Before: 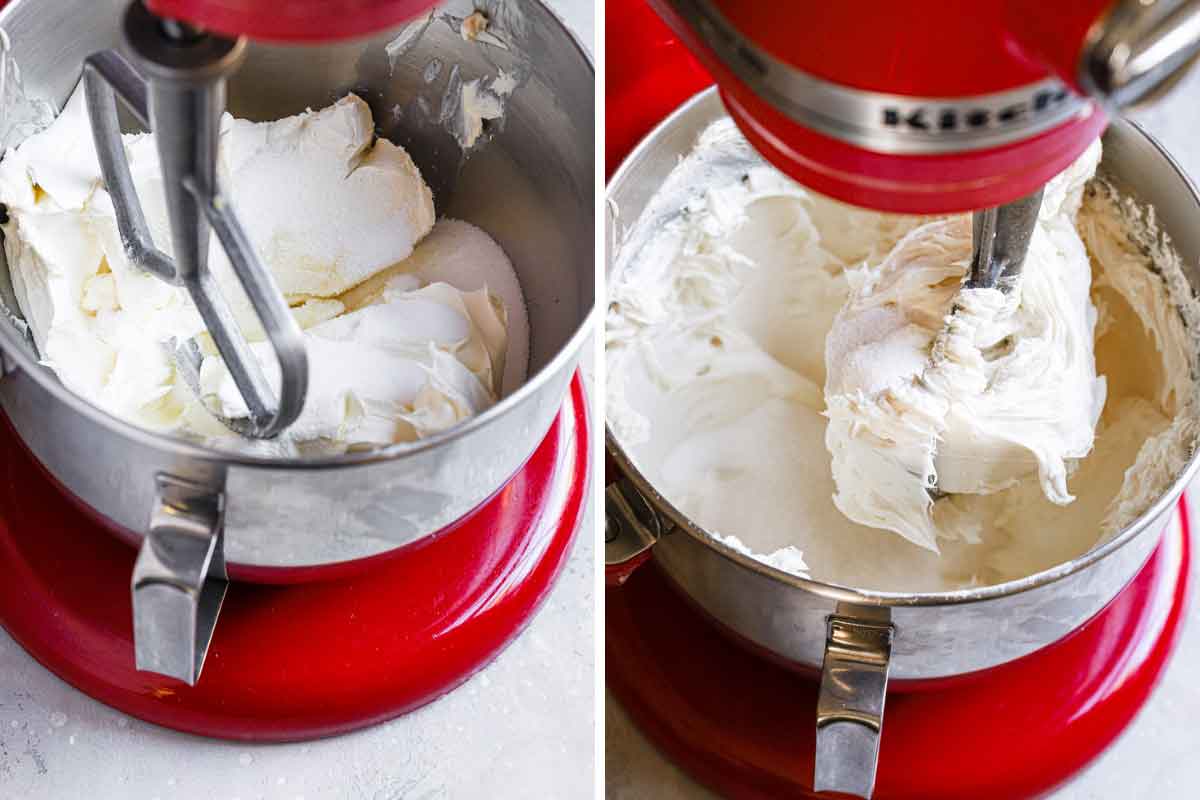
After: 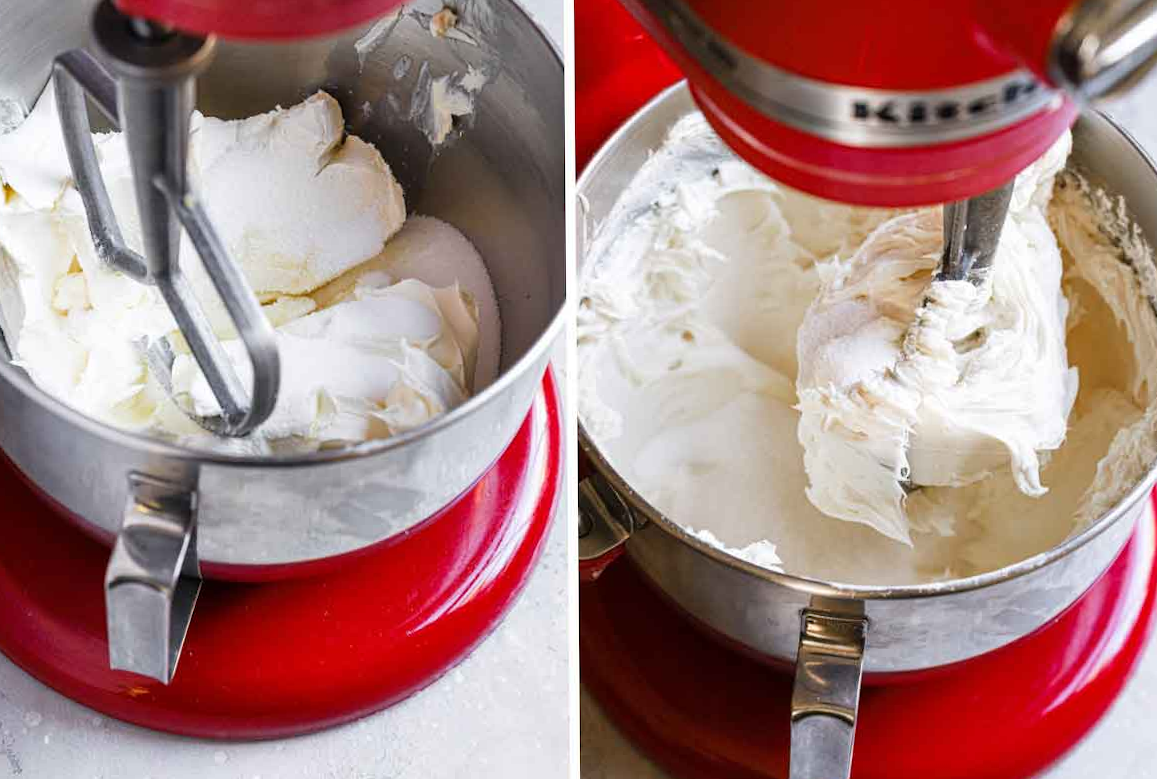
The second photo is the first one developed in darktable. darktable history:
crop and rotate: left 1.774%, right 0.633%, bottom 1.28%
rotate and perspective: rotation -0.45°, automatic cropping original format, crop left 0.008, crop right 0.992, crop top 0.012, crop bottom 0.988
